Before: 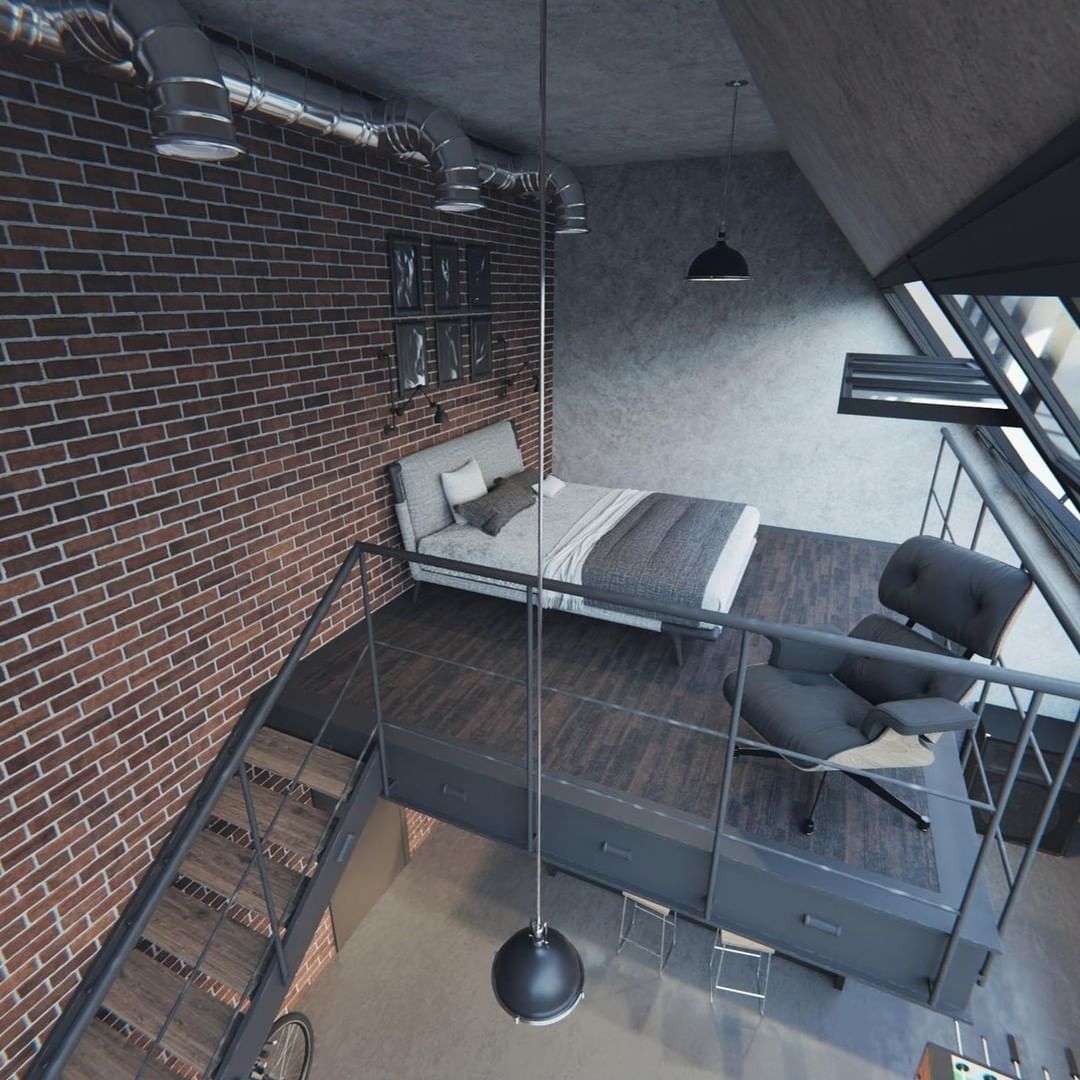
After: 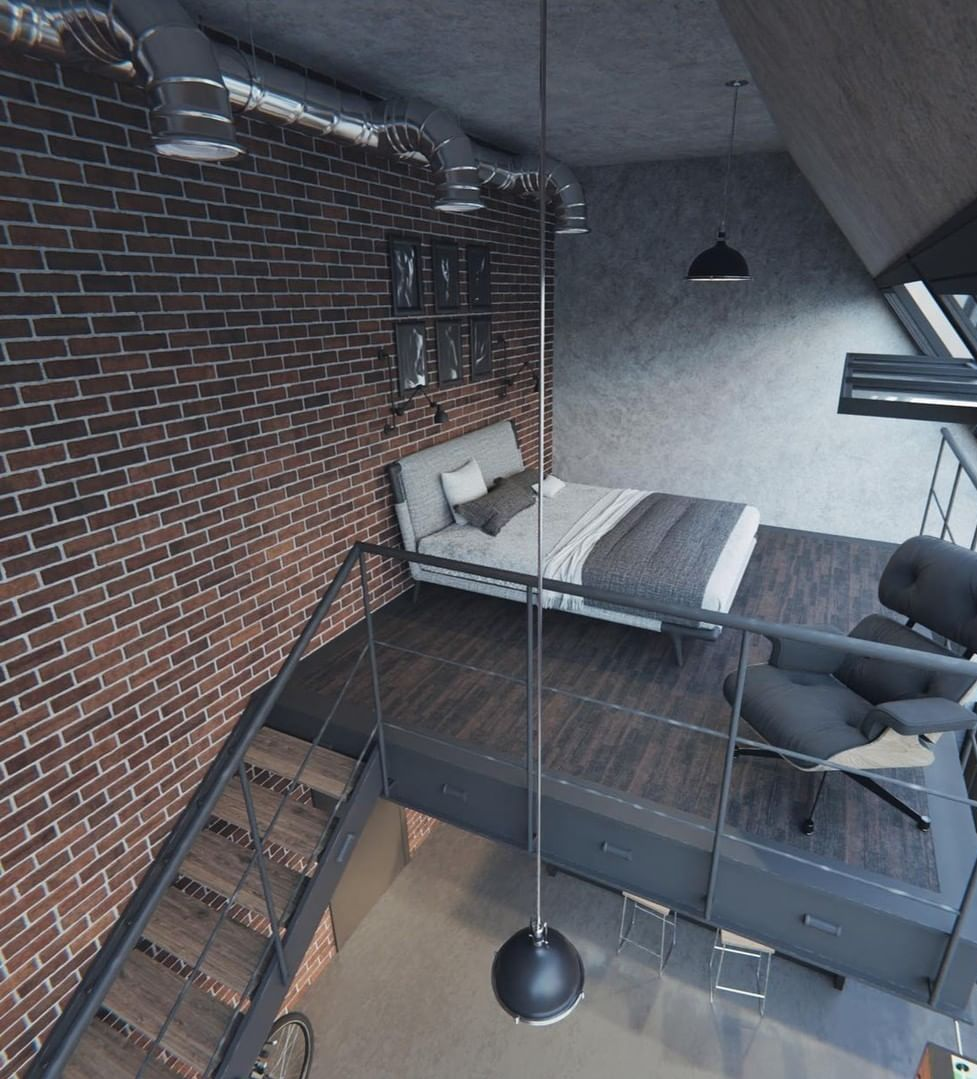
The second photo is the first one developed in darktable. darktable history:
crop: right 9.485%, bottom 0.025%
